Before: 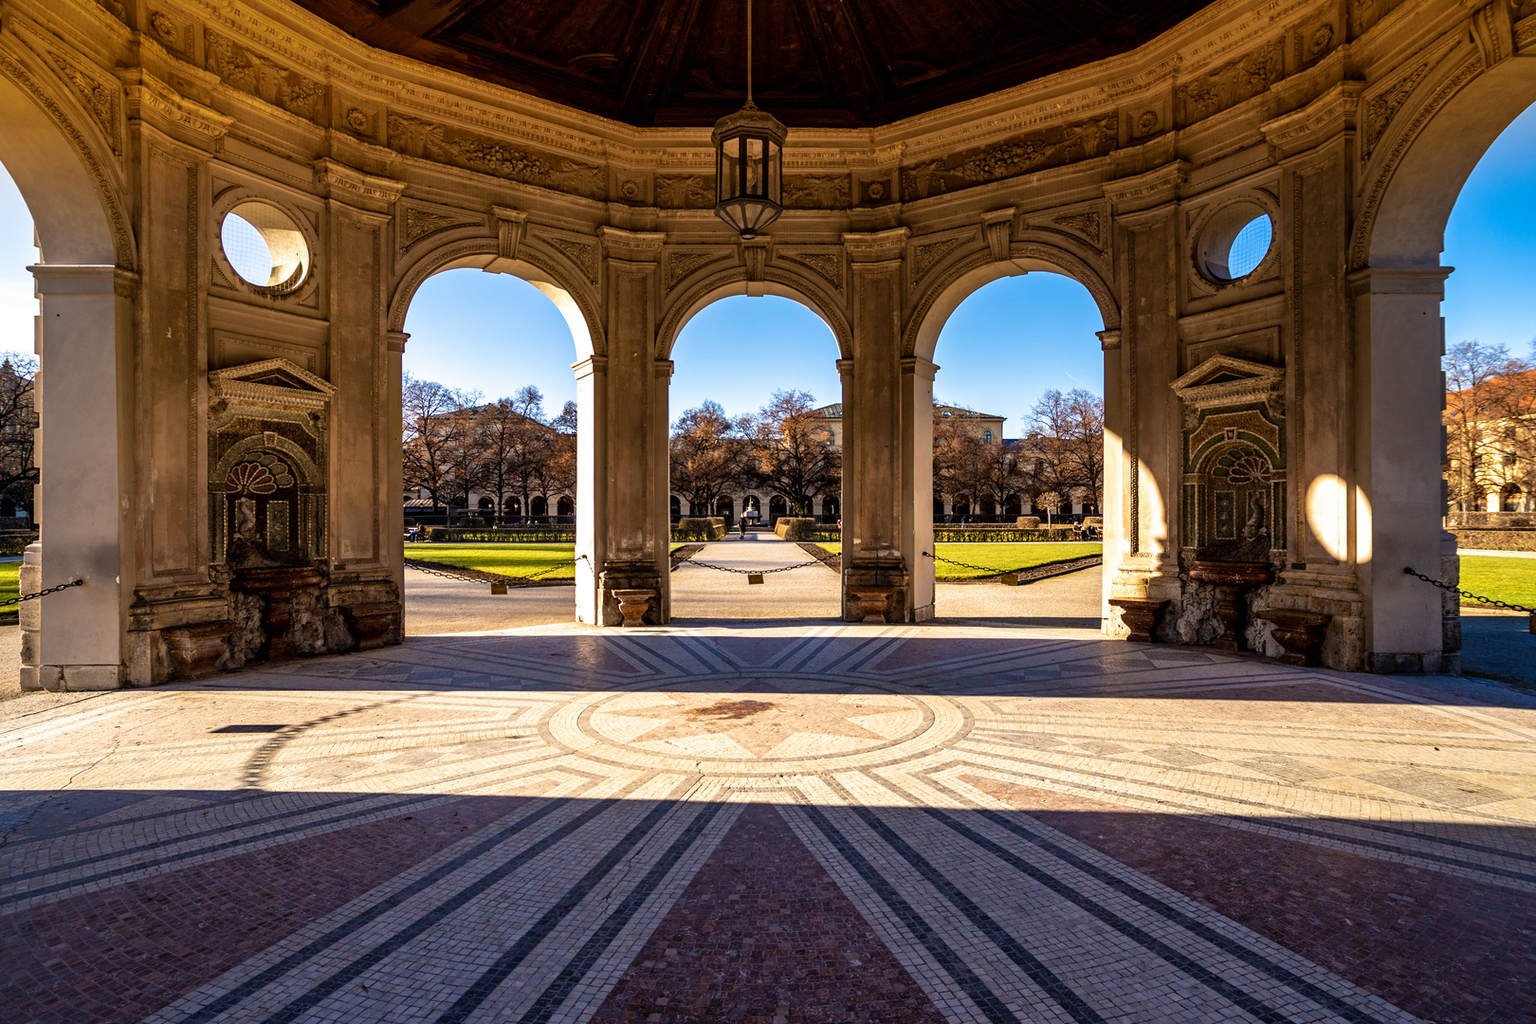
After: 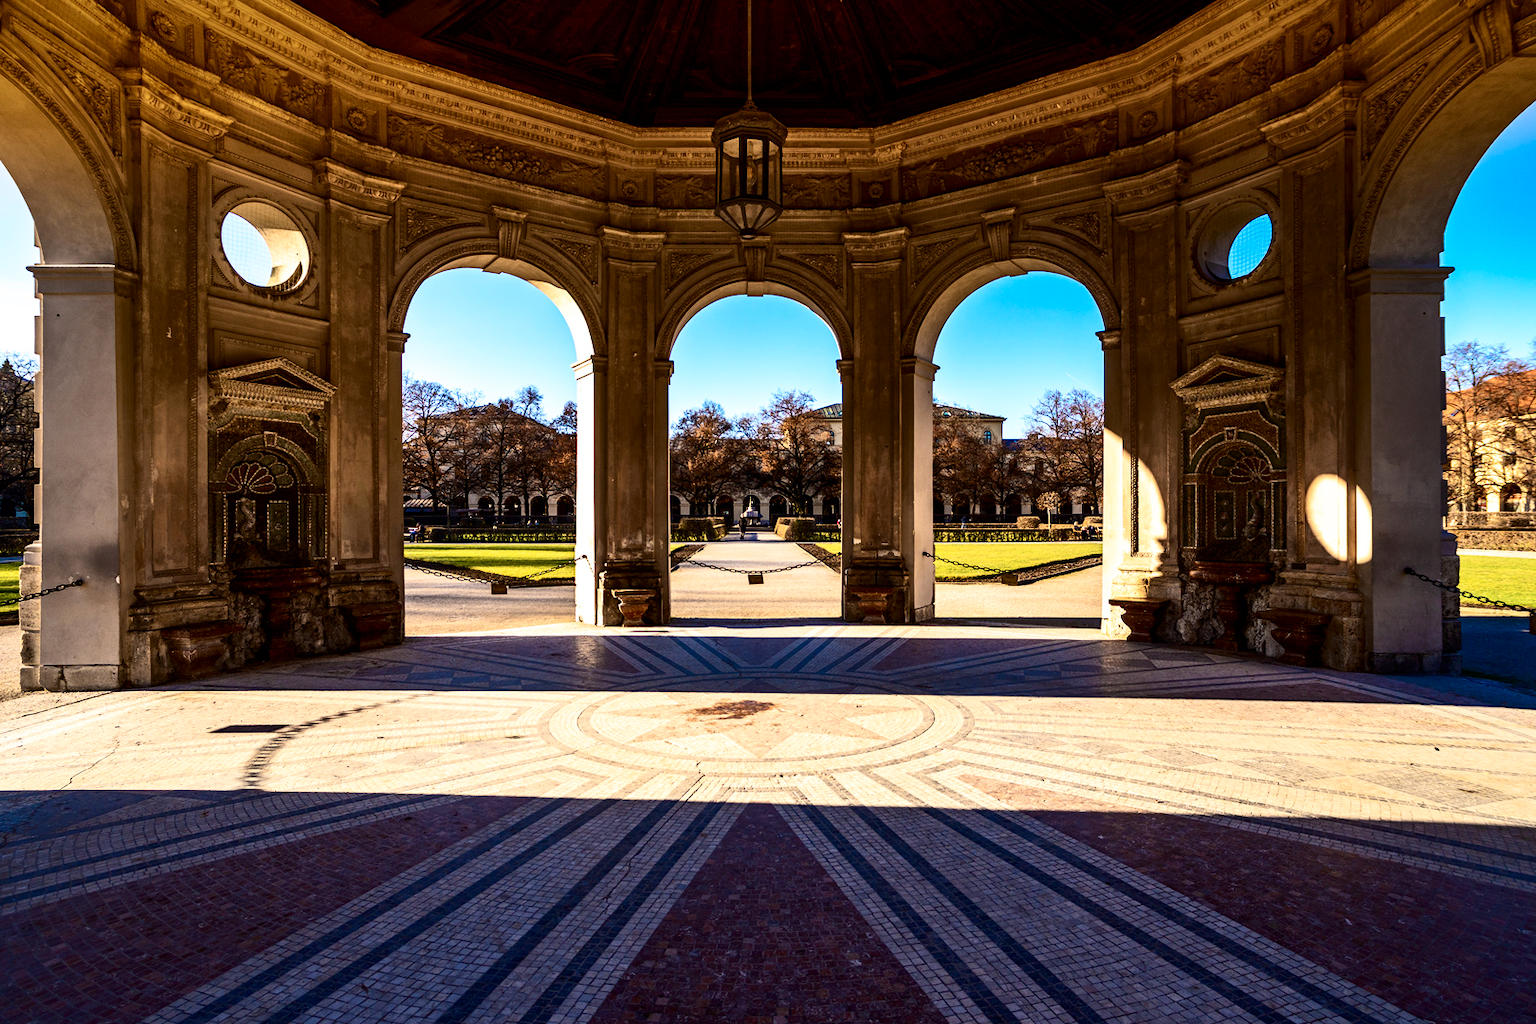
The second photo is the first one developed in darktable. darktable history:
exposure: compensate exposure bias true, compensate highlight preservation false
contrast brightness saturation: contrast 0.296
color zones: curves: ch1 [(0.25, 0.5) (0.747, 0.71)]
